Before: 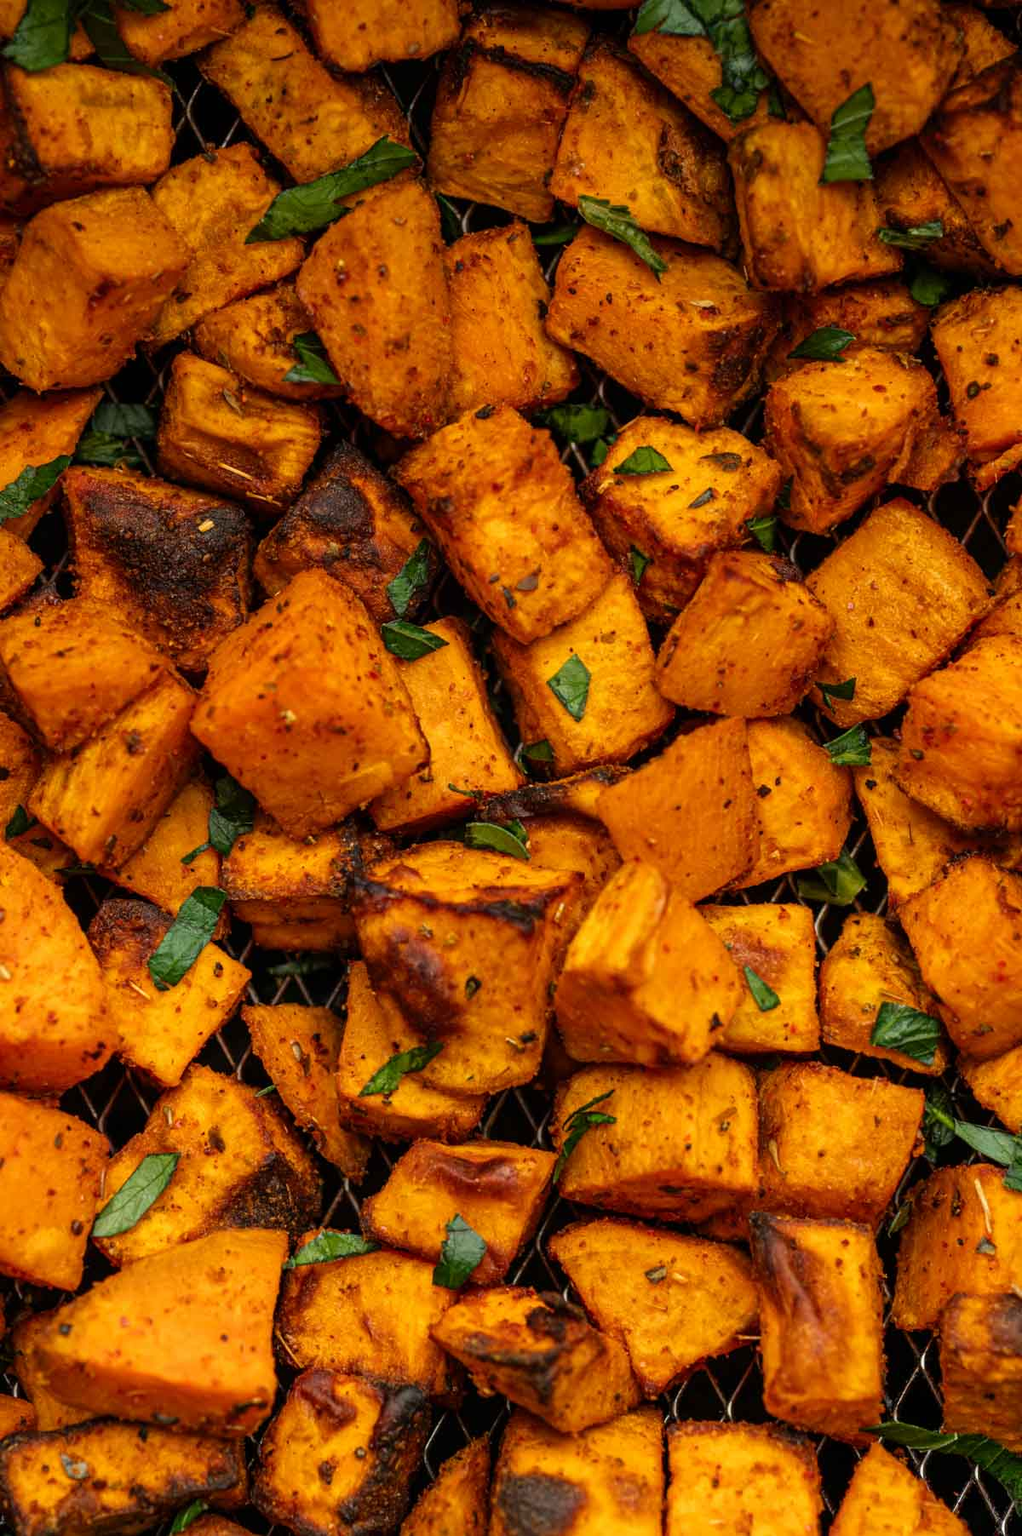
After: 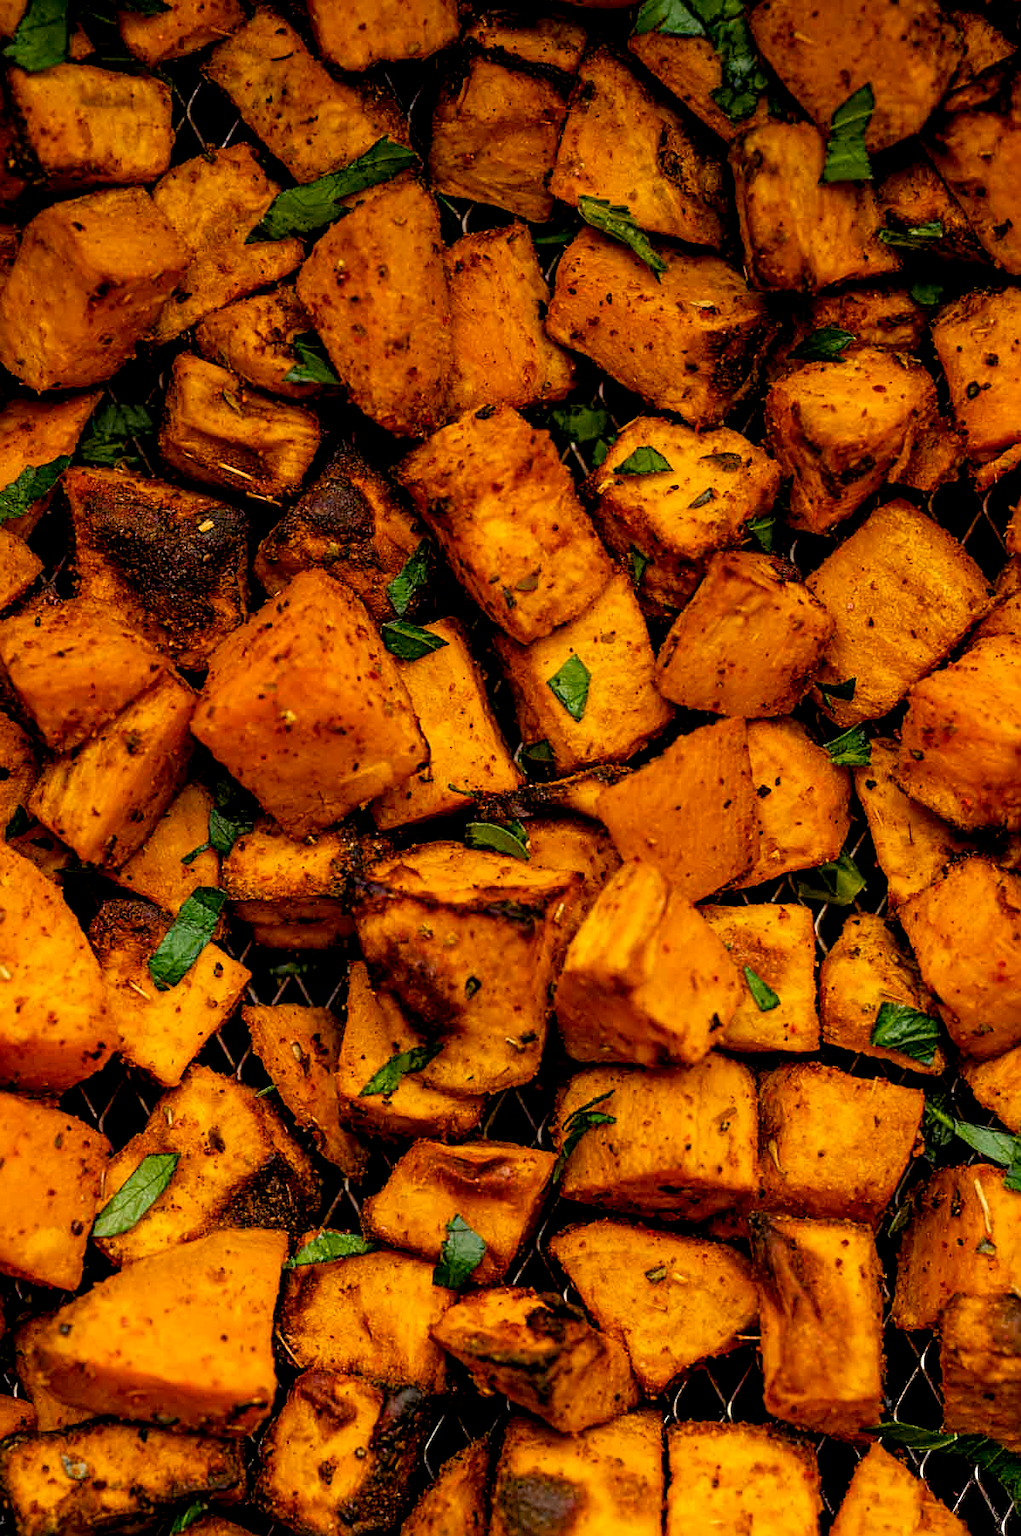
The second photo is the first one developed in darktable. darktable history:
sharpen: on, module defaults
color balance rgb: shadows lift › chroma 3%, shadows lift › hue 280.8°, power › hue 330°, highlights gain › chroma 3%, highlights gain › hue 75.6°, global offset › luminance -1%, perceptual saturation grading › global saturation 20%, perceptual saturation grading › highlights -25%, perceptual saturation grading › shadows 50%, global vibrance 20%
